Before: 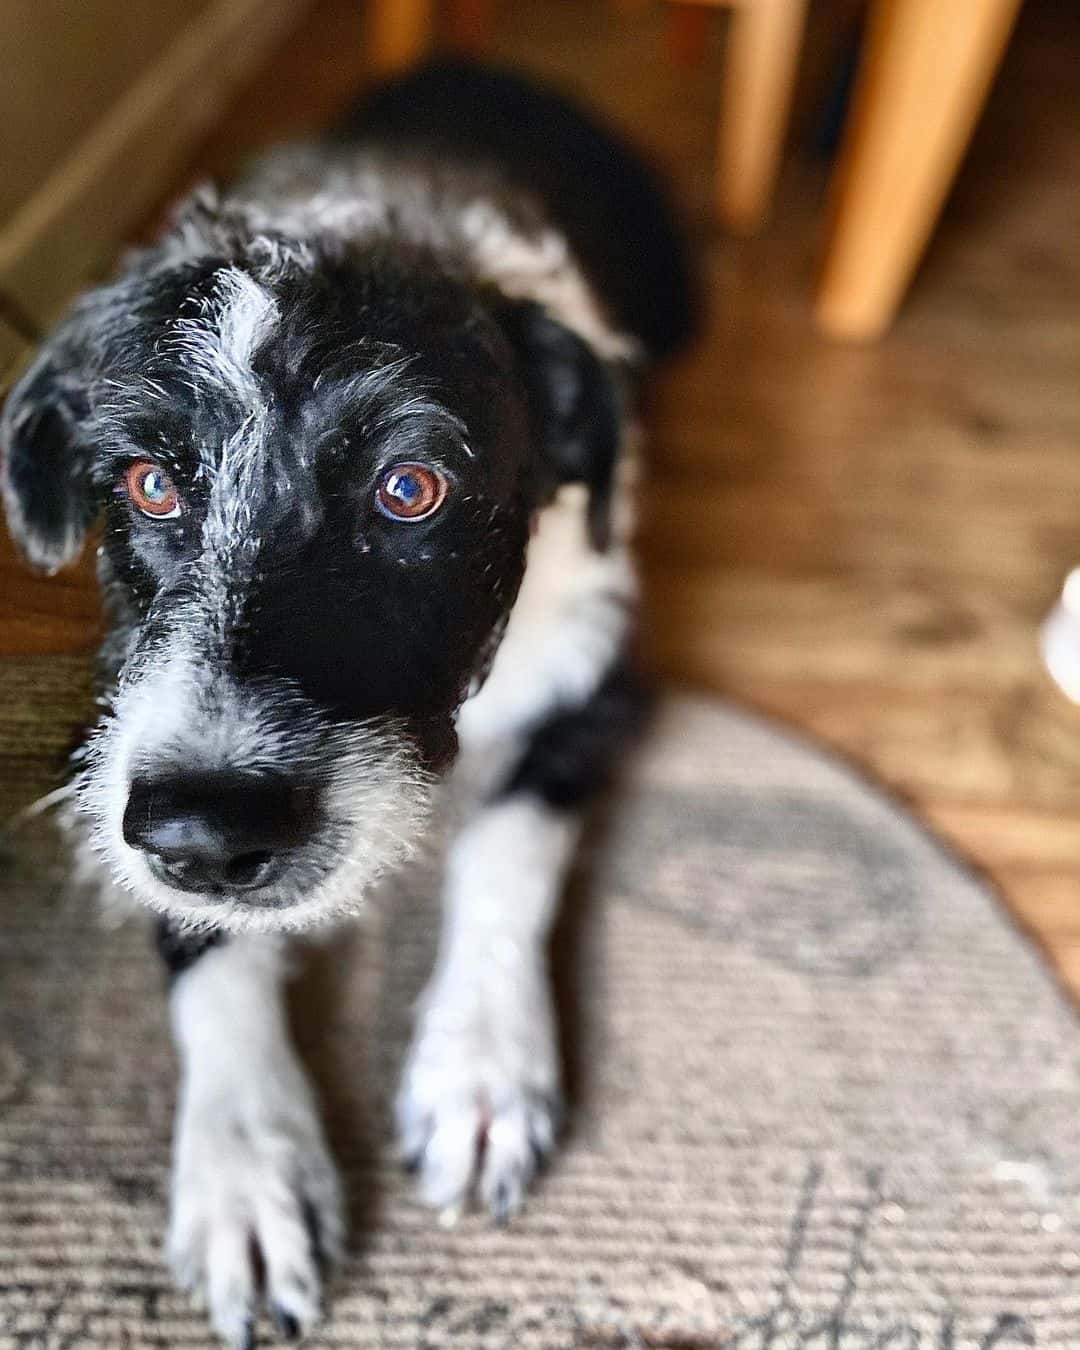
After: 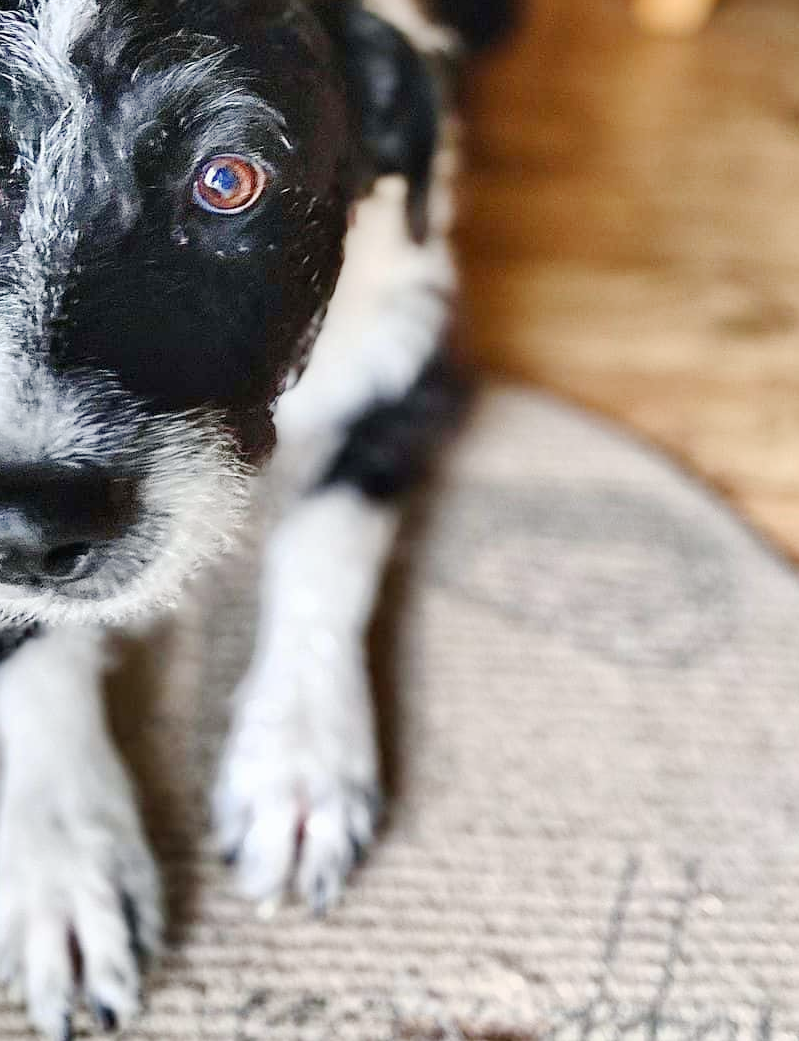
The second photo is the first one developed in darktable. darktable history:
crop: left 16.871%, top 22.857%, right 9.116%
base curve: curves: ch0 [(0, 0) (0.158, 0.273) (0.879, 0.895) (1, 1)], preserve colors none
